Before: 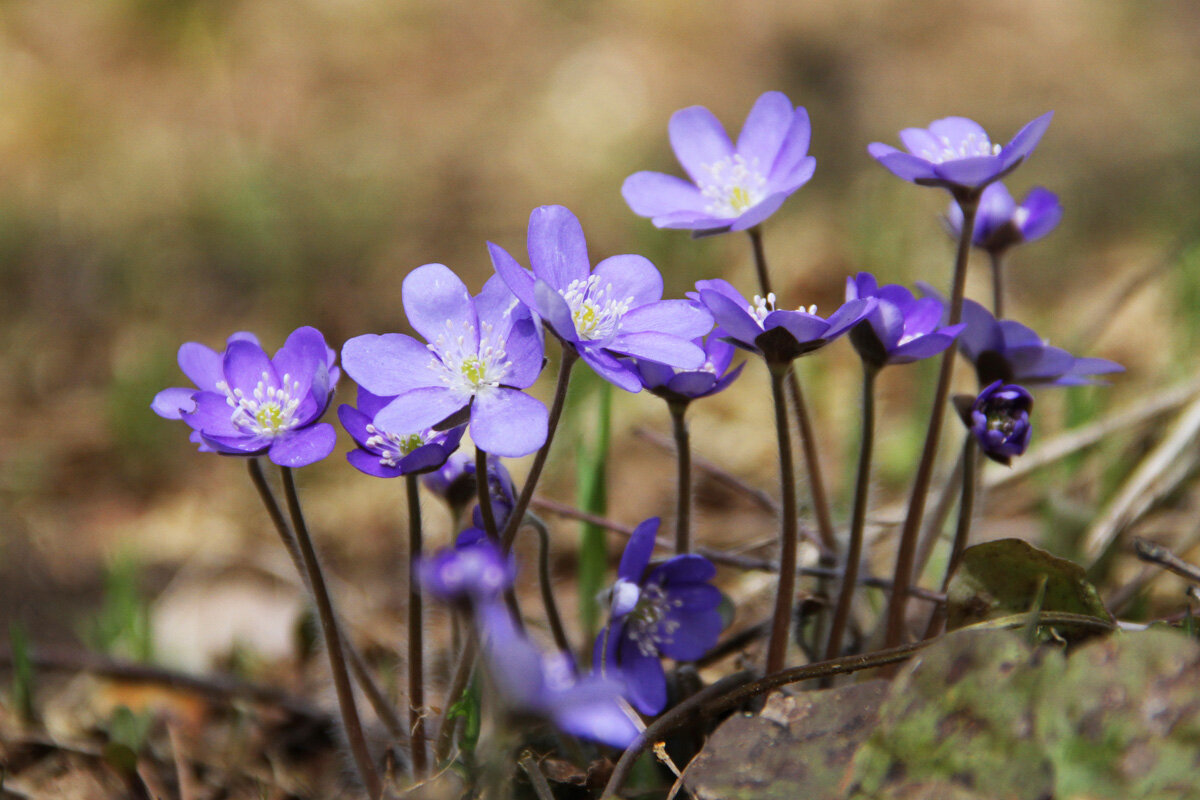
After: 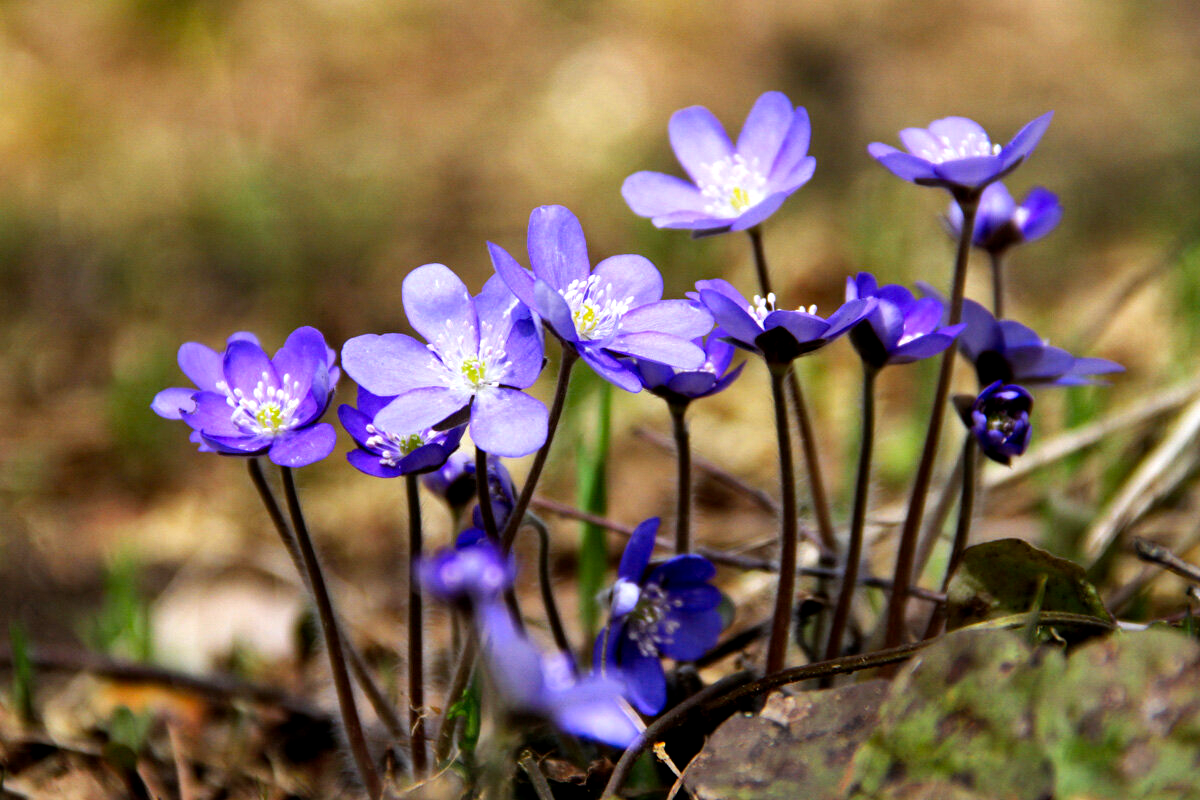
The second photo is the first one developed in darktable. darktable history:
color balance: lift [0.991, 1, 1, 1], gamma [0.996, 1, 1, 1], input saturation 98.52%, contrast 20.34%, output saturation 103.72%
shadows and highlights: soften with gaussian
exposure: compensate highlight preservation false
